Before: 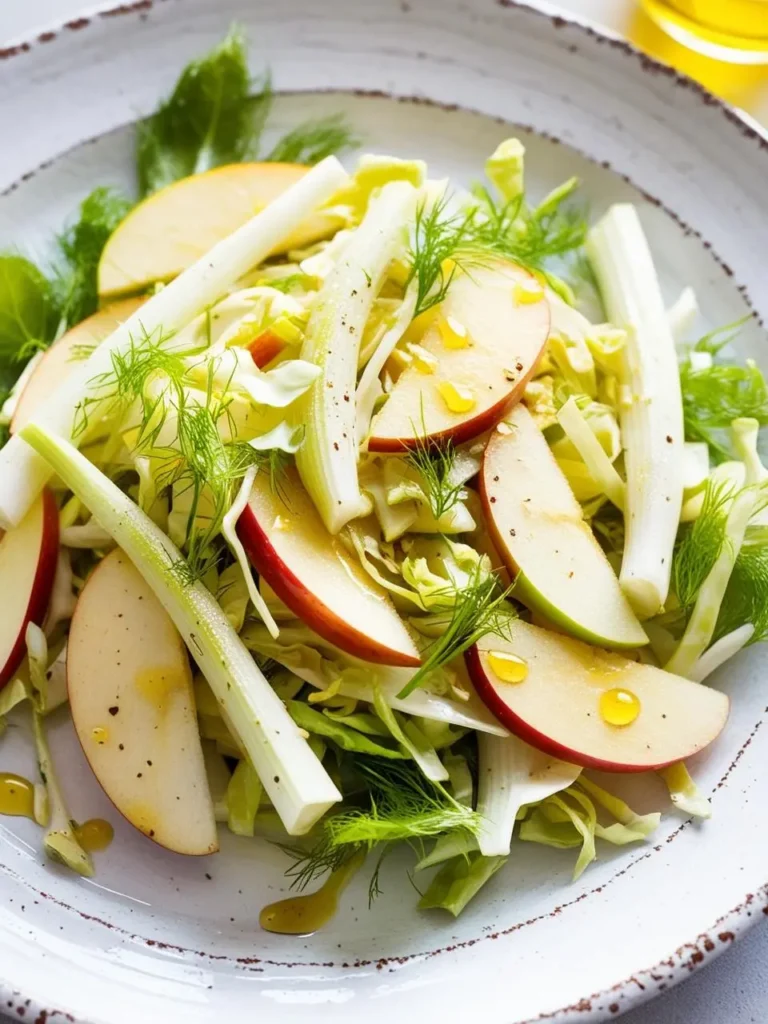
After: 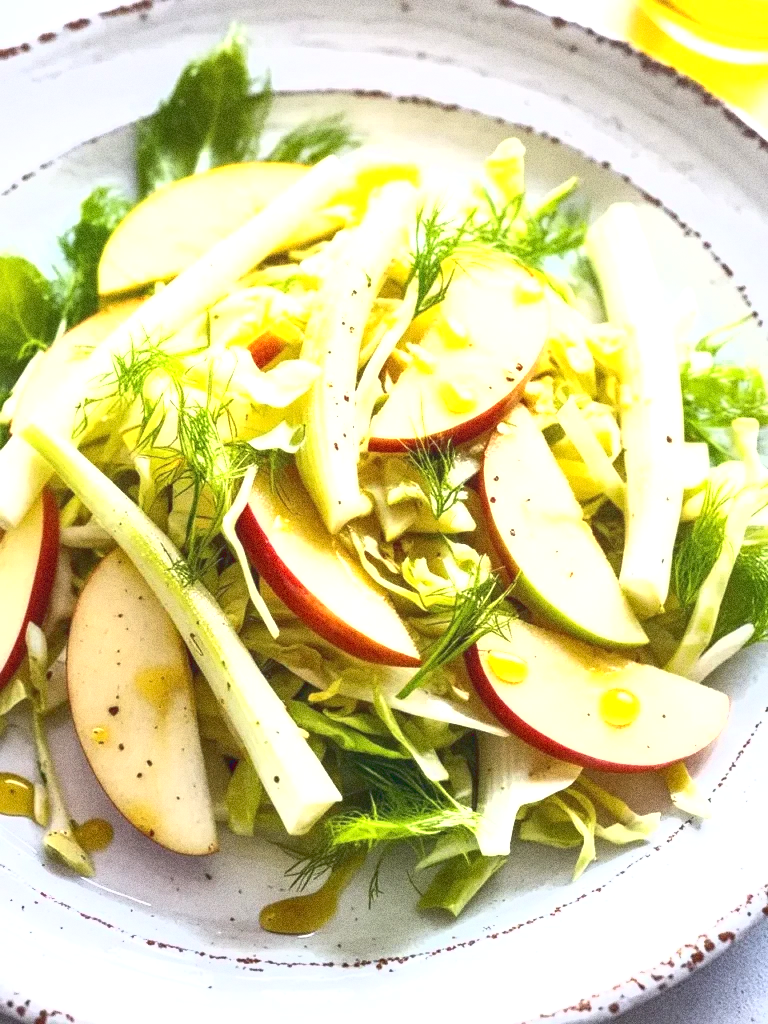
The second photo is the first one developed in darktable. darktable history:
local contrast: detail 110%
white balance: red 1, blue 1
exposure: exposure 0.6 EV, compensate highlight preservation false
tone curve: curves: ch0 [(0, 0.081) (0.483, 0.453) (0.881, 0.992)]
grain: coarseness 0.09 ISO, strength 40%
